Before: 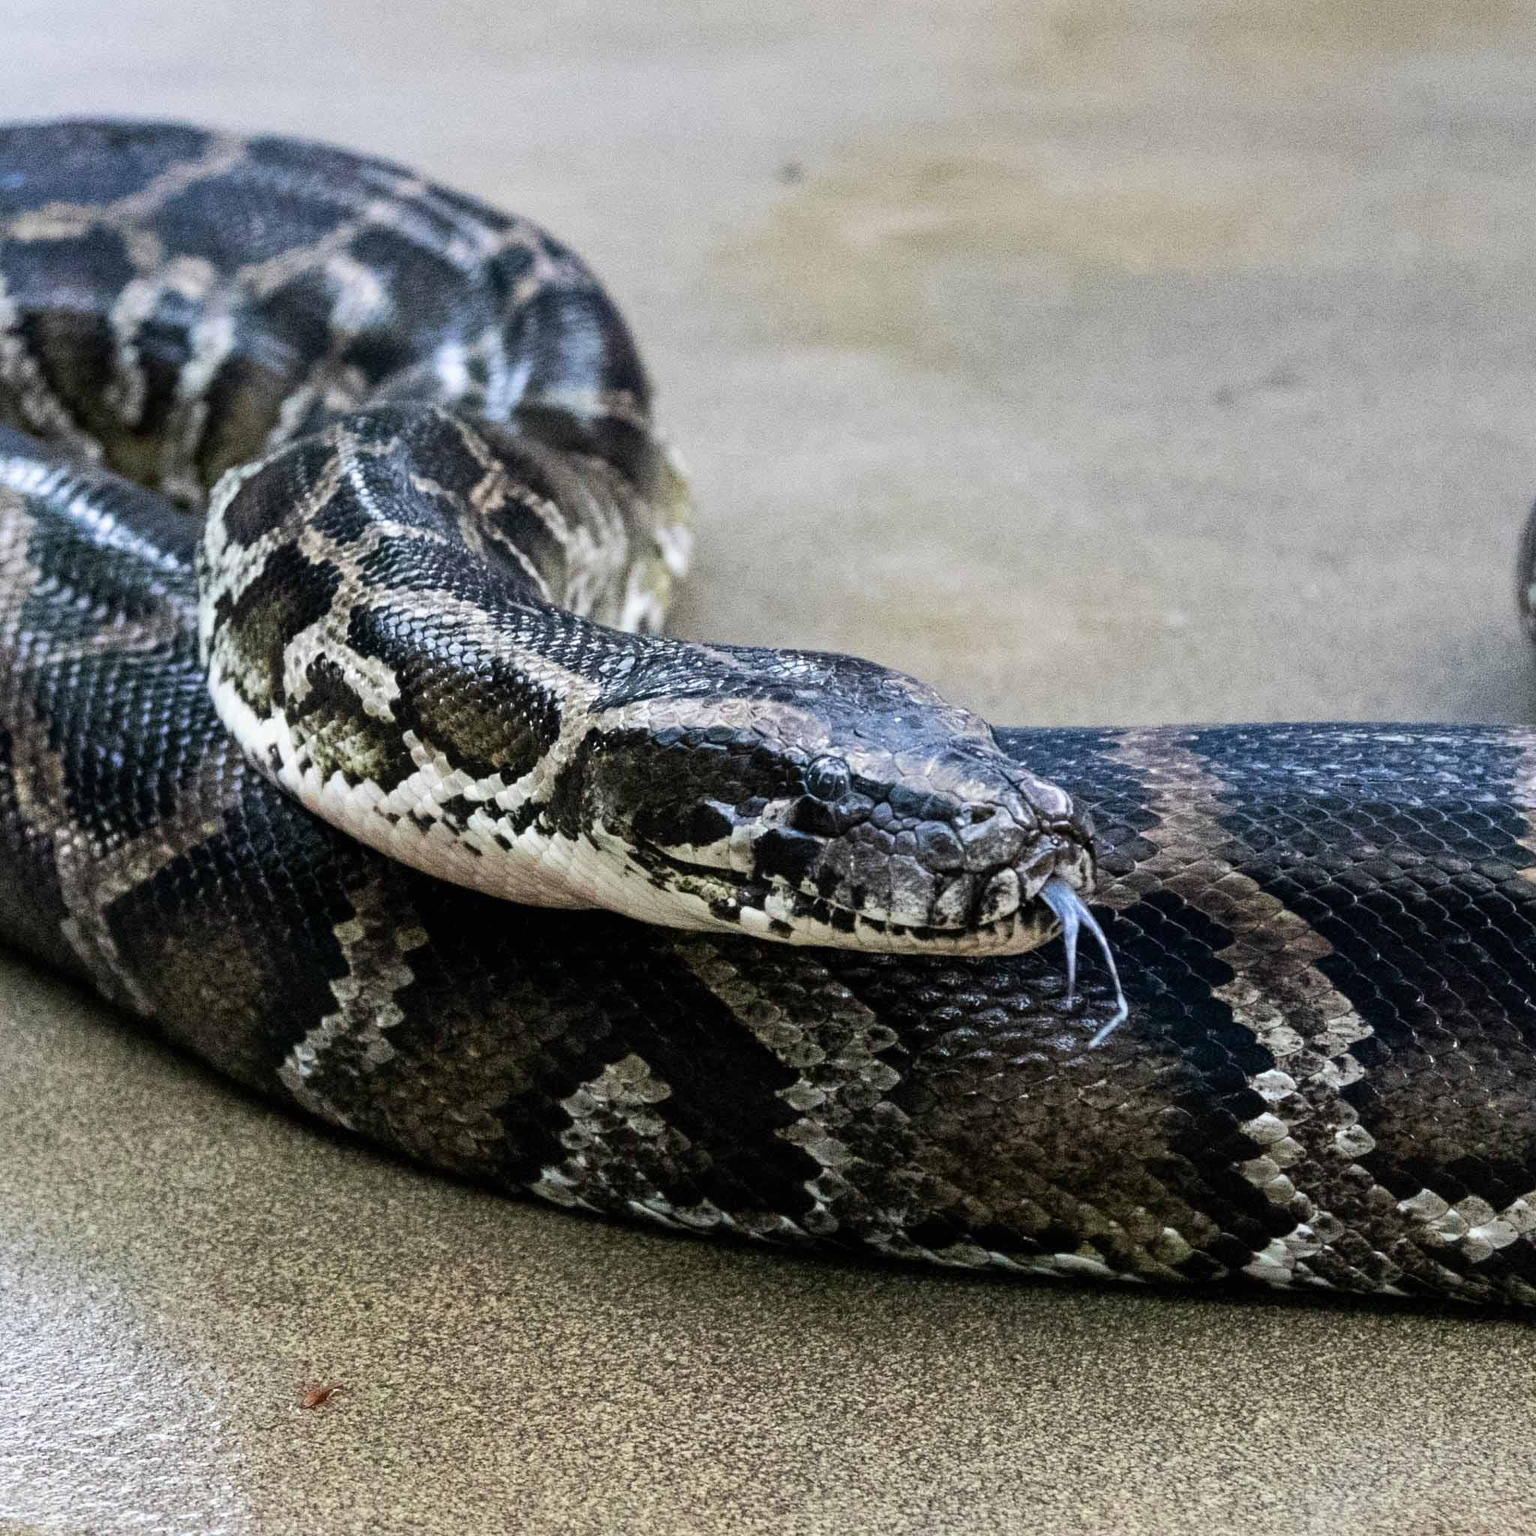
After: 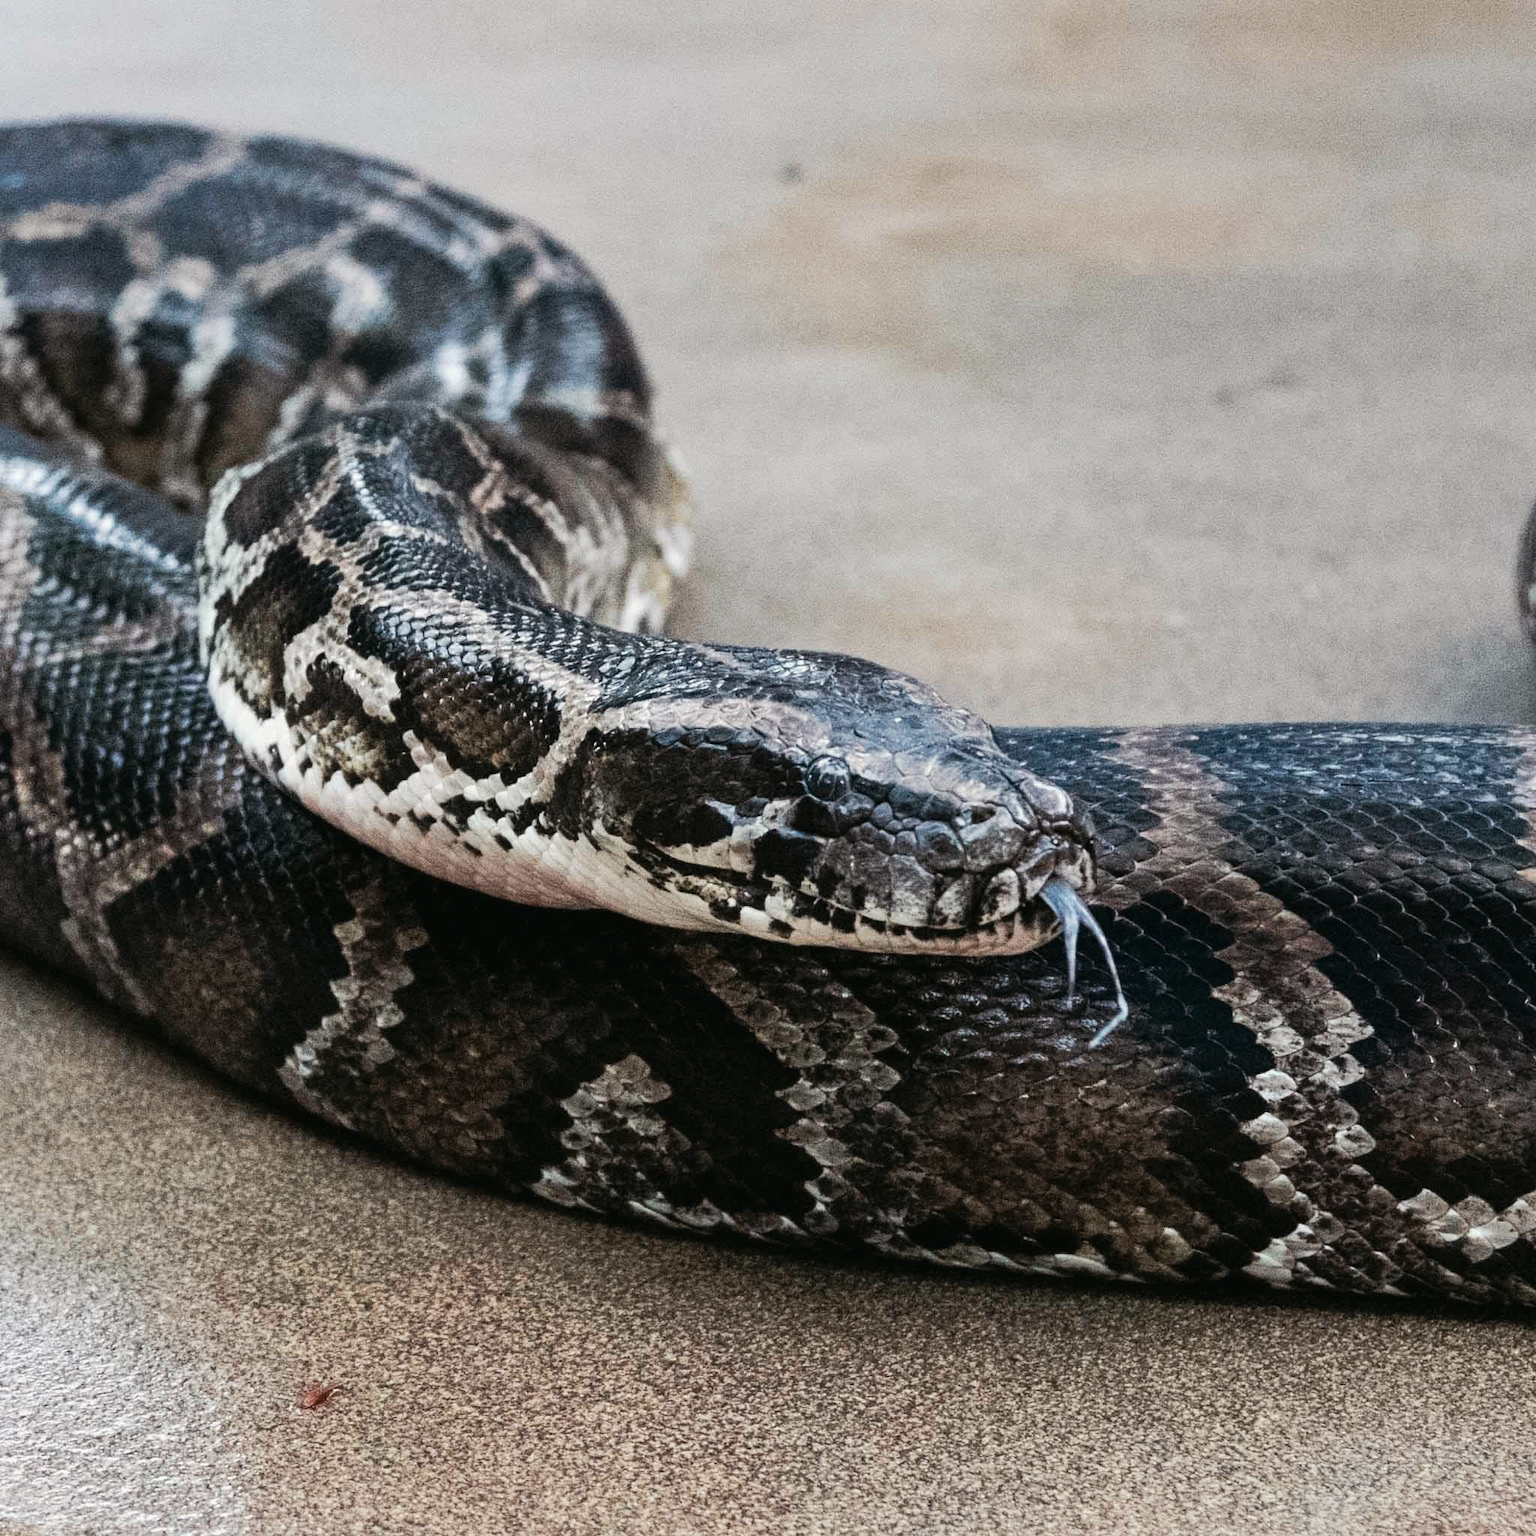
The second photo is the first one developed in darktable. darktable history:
tone curve: curves: ch0 [(0, 0) (0.003, 0.014) (0.011, 0.014) (0.025, 0.022) (0.044, 0.041) (0.069, 0.063) (0.1, 0.086) (0.136, 0.118) (0.177, 0.161) (0.224, 0.211) (0.277, 0.262) (0.335, 0.323) (0.399, 0.384) (0.468, 0.459) (0.543, 0.54) (0.623, 0.624) (0.709, 0.711) (0.801, 0.796) (0.898, 0.879) (1, 1)], preserve colors none
color look up table: target L [97.88, 97.11, 95.15, 93.42, 90.53, 91.38, 81.83, 74.05, 74.32, 74.54, 63.99, 52.61, 50.55, 20.17, 200.44, 94.12, 90.56, 70.45, 74.12, 61.25, 58.01, 59.49, 51.91, 58.93, 52.42, 48.77, 39.62, 34.19, 30.24, 27.7, 88.44, 69.91, 68.78, 51.24, 50.8, 42.24, 49.83, 44.71, 37.63, 33.84, 13.77, 20.87, 2.72, 90.43, 70.51, 63.53, 60.53, 58.16, 26.63], target a [-7.47, -9.889, -7.016, -15.78, -35.52, -15.77, -6.044, -39.54, -40.17, 11.69, -6.754, -31.09, -4.414, -13.51, 0, 1.997, 2.104, 42.93, 19.78, 50.88, 66.97, 62.53, 71.66, 15.43, 73, 19.64, 58.98, 43.44, 9.137, 46.78, 7.688, 33.98, 12.8, 72.05, 71.27, 63.53, 11.19, 0.785, 43.28, 54.04, 32.72, 19.05, 2.307, -31.53, -22.49, -21.15, -7.81, -31.2, -13.94], target b [61.82, 72.97, 68.58, 64.93, 56.2, 44.68, 6.382, 5.487, 42.53, 58.22, 45.95, 29.75, 26.5, 13.61, 0, 19.77, 70.32, 34.89, 33.69, 13.63, 33.74, 50.76, 27.81, 6.224, 51.98, 40.31, 37.56, 38.11, 10.15, 17.74, -0.705, -1.126, -14.06, 14.27, 27.41, -3.812, -13.4, -40.28, -17.86, 5.473, -53.35, -32.08, -0.799, -12.94, -21.61, -30.64, -14.63, -3.475, -10.61], num patches 49
